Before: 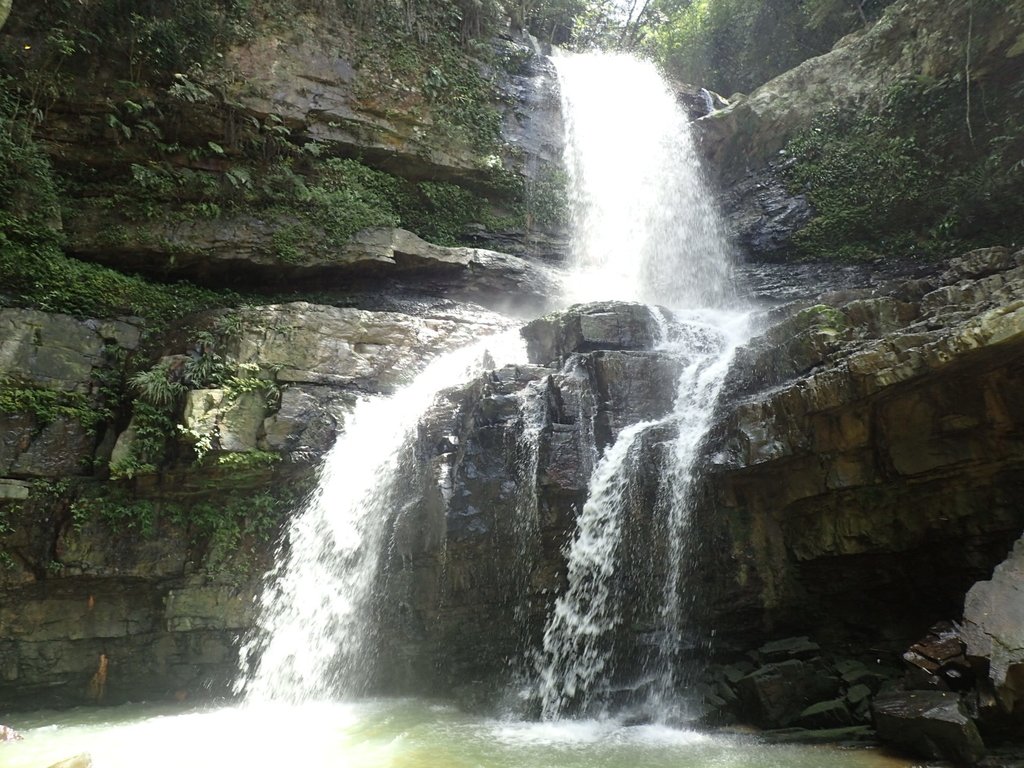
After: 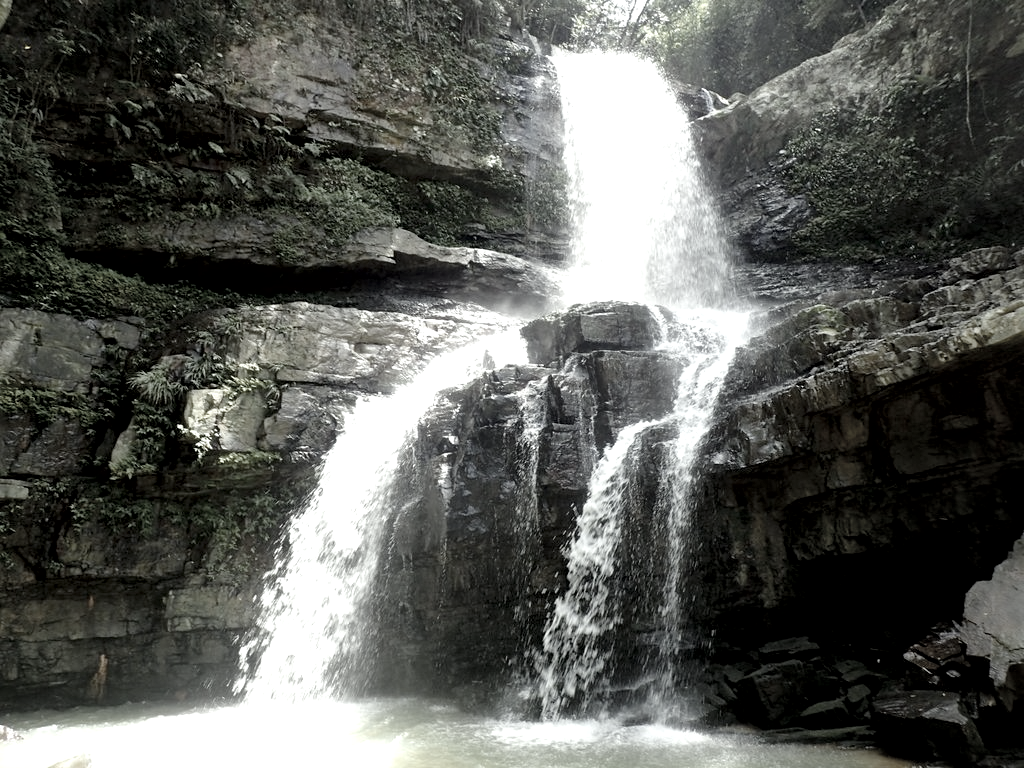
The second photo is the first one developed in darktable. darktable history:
tone equalizer: -8 EV -0.412 EV, -7 EV -0.385 EV, -6 EV -0.302 EV, -5 EV -0.235 EV, -3 EV 0.225 EV, -2 EV 0.336 EV, -1 EV 0.368 EV, +0 EV 0.423 EV
color zones: curves: ch1 [(0, 0.153) (0.143, 0.15) (0.286, 0.151) (0.429, 0.152) (0.571, 0.152) (0.714, 0.151) (0.857, 0.151) (1, 0.153)]
color balance rgb: perceptual saturation grading › global saturation 27.542%, perceptual saturation grading › highlights -25.48%, perceptual saturation grading › shadows 24.509%, global vibrance 20%
exposure: black level correction 0.006, exposure -0.219 EV, compensate highlight preservation false
local contrast: mode bilateral grid, contrast 25, coarseness 60, detail 151%, midtone range 0.2
color correction: highlights a* -2.65, highlights b* 2.6
